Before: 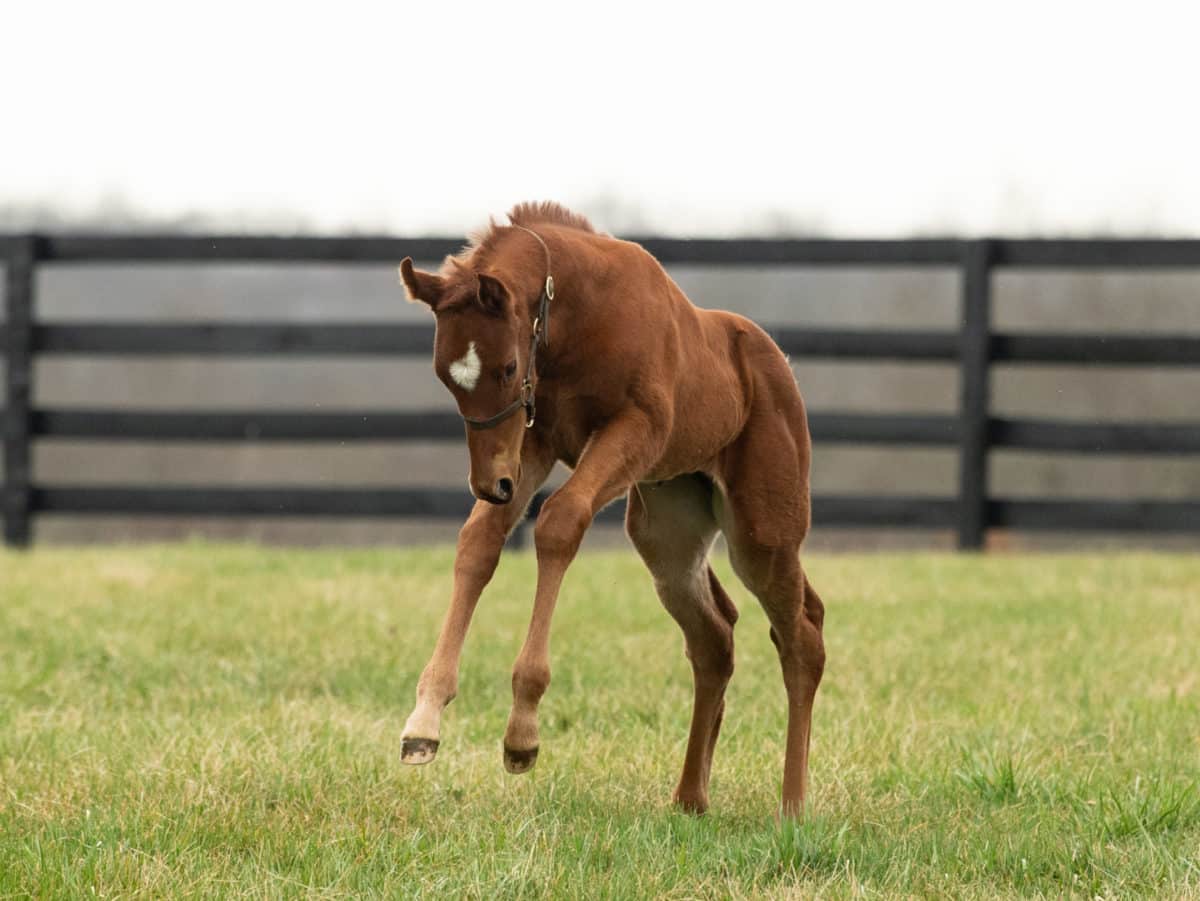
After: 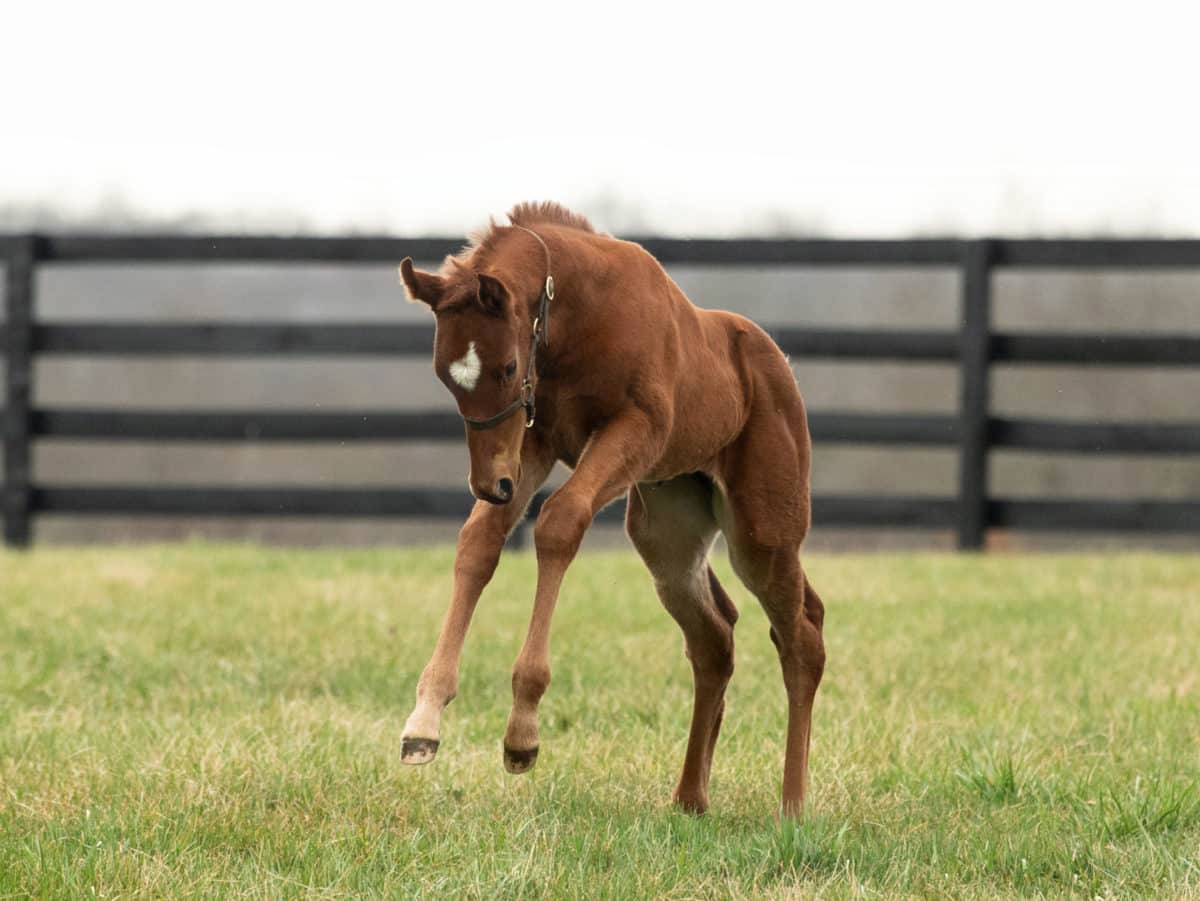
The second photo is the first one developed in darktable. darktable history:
haze removal: strength -0.097, compatibility mode true, adaptive false
contrast equalizer: y [[0.515 ×6], [0.507 ×6], [0.425 ×6], [0 ×6], [0 ×6]]
